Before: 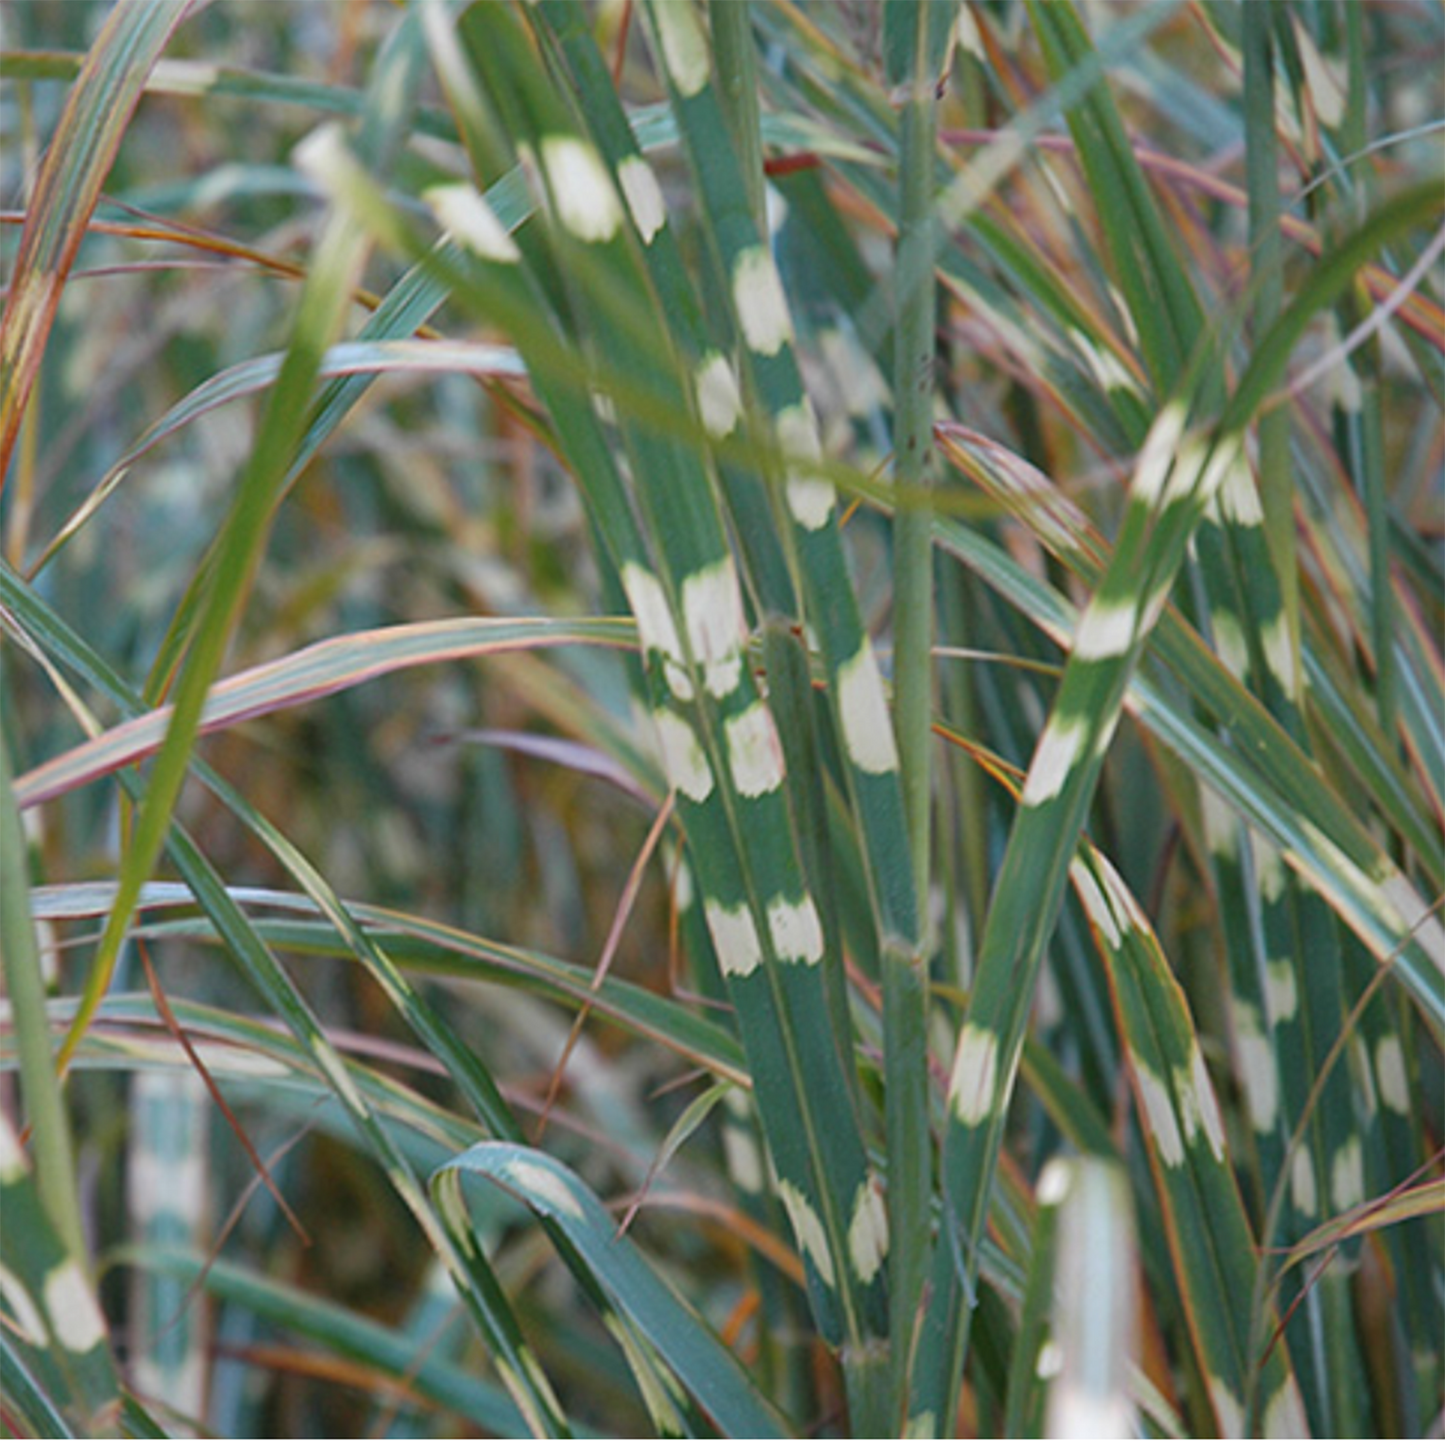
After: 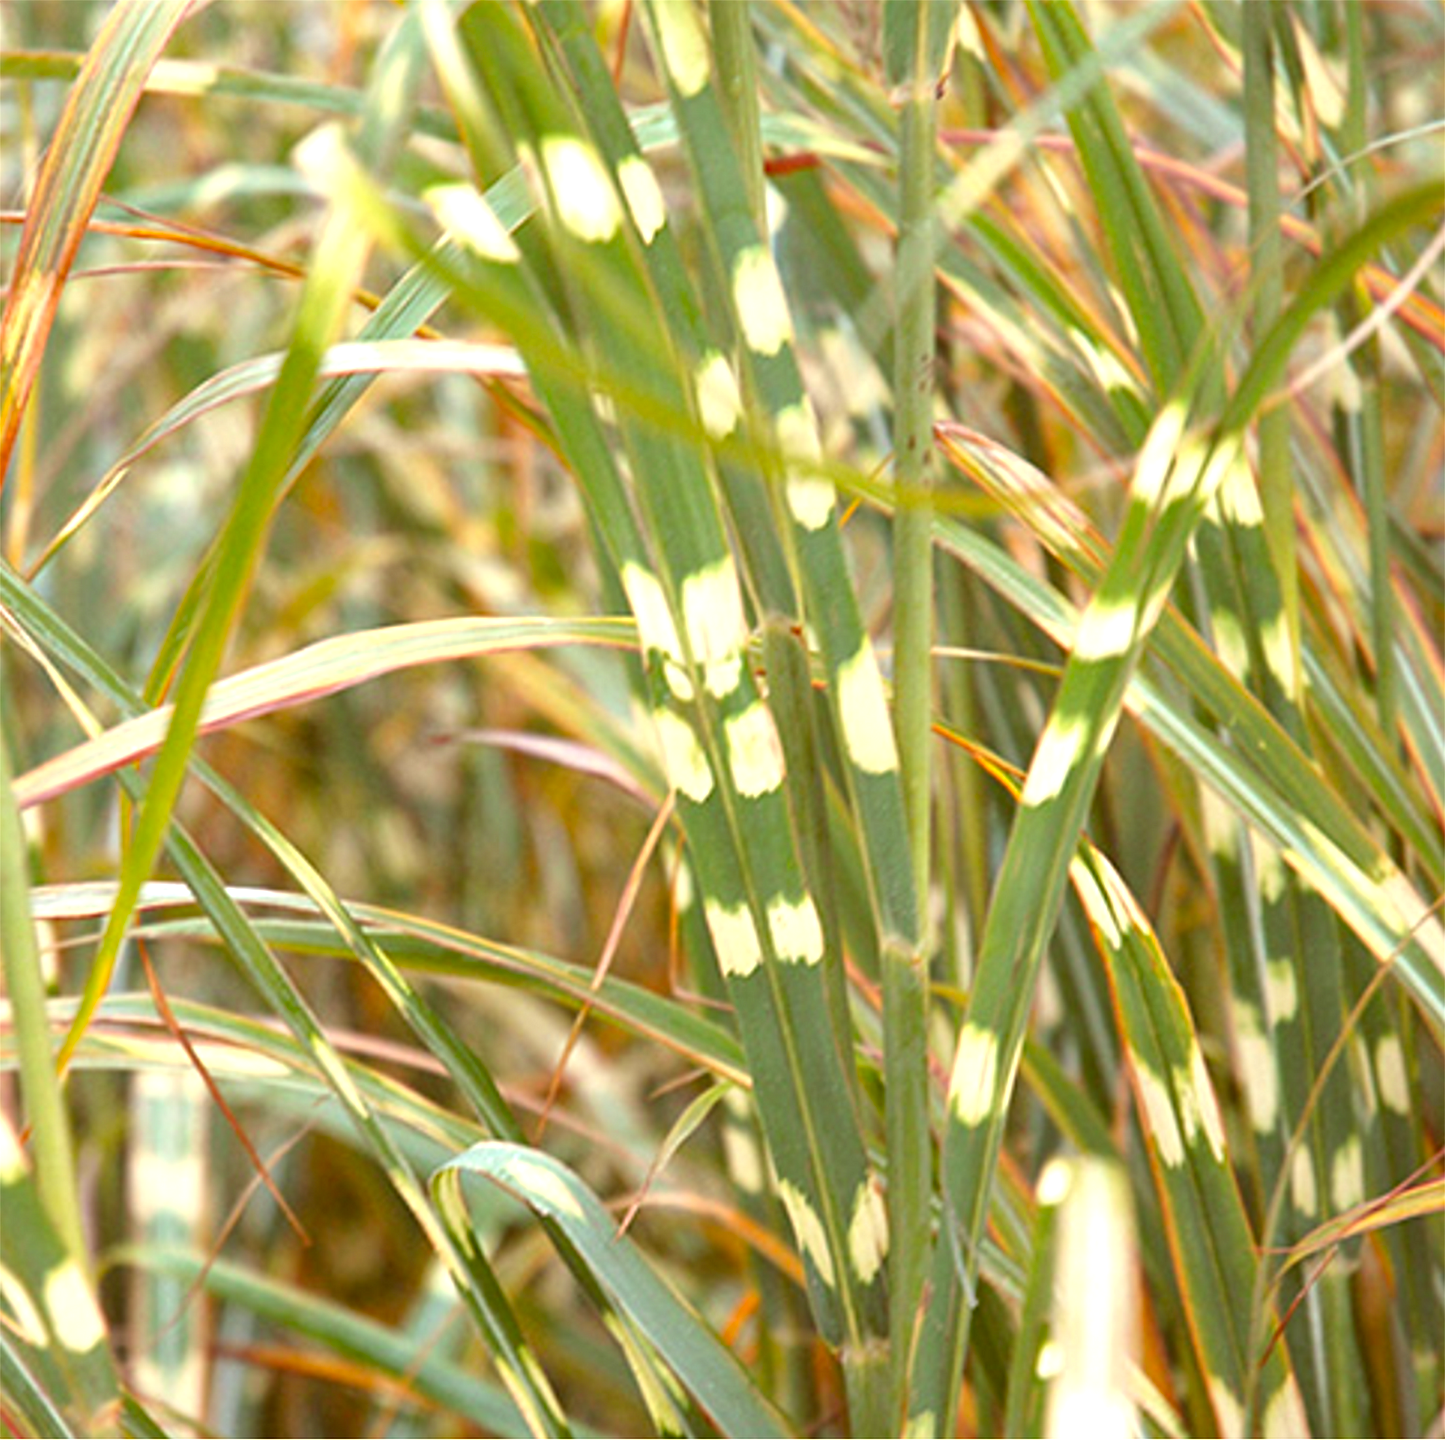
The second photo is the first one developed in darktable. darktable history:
color correction: highlights a* 1.12, highlights b* 24.26, shadows a* 15.58, shadows b* 24.26
exposure: black level correction 0, exposure 1.2 EV, compensate highlight preservation false
